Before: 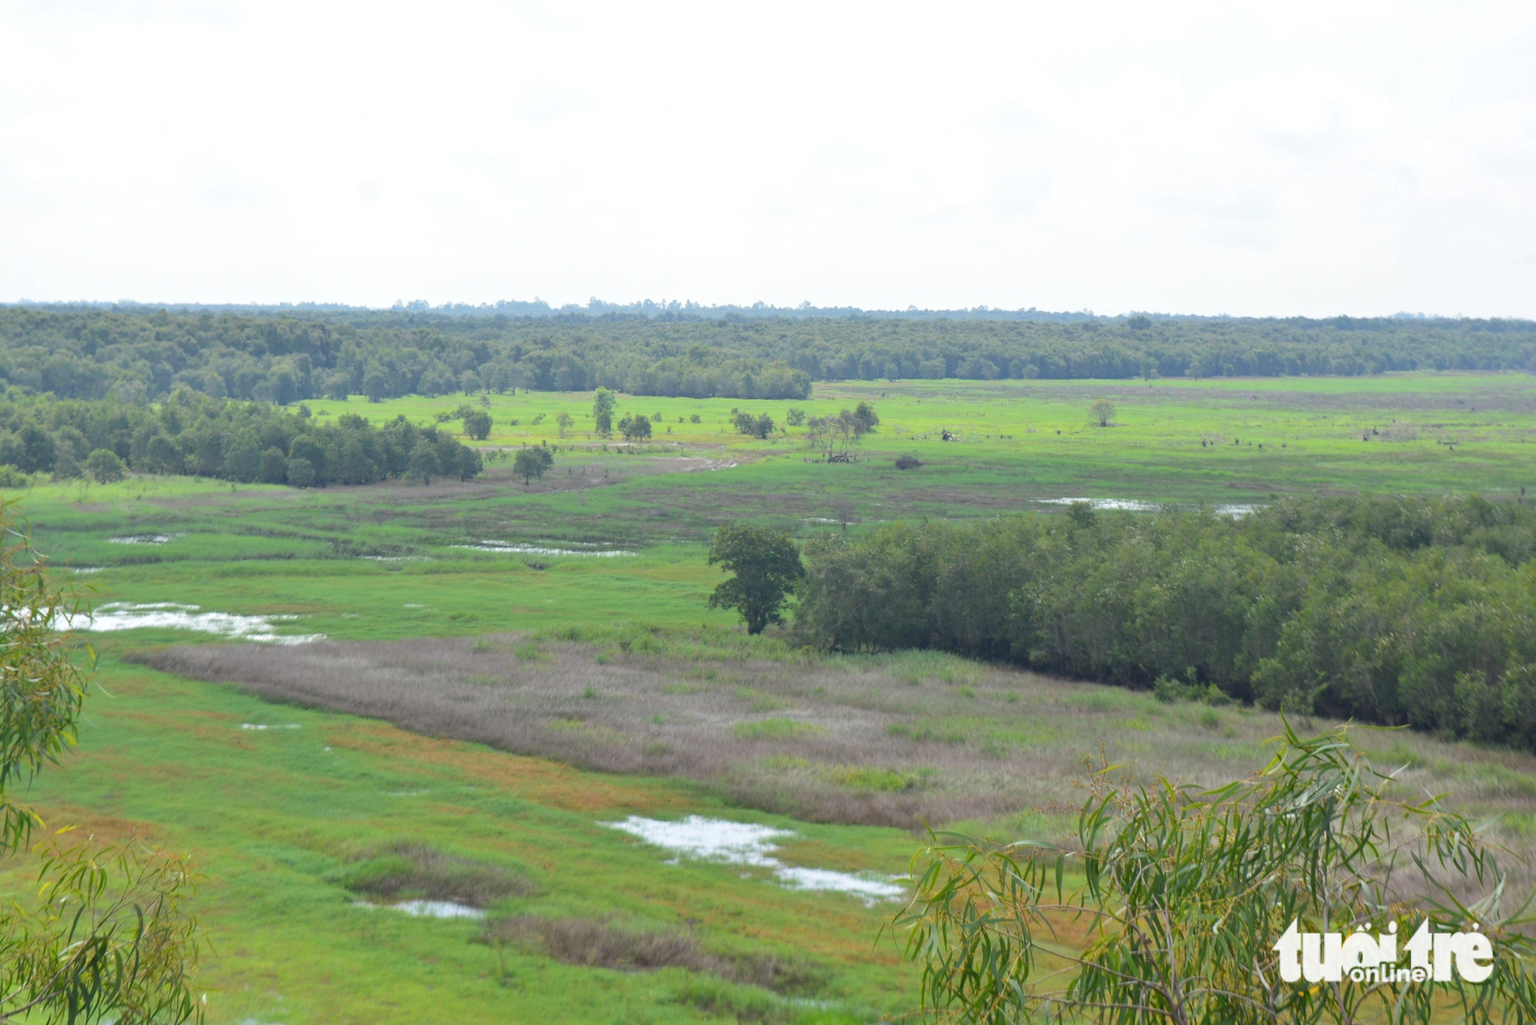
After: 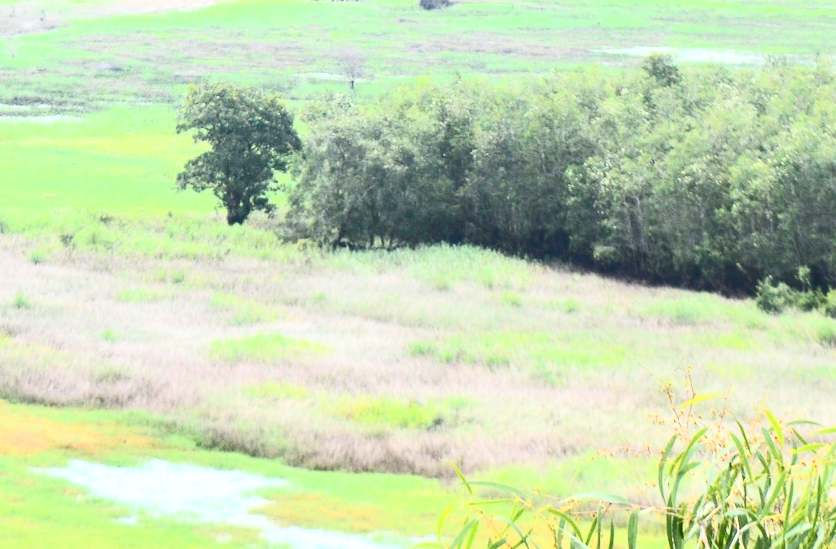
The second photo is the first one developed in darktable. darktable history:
contrast brightness saturation: contrast 0.634, brightness 0.327, saturation 0.142
crop: left 37.389%, top 45.056%, right 20.628%, bottom 13.657%
exposure: exposure 0.728 EV, compensate exposure bias true, compensate highlight preservation false
